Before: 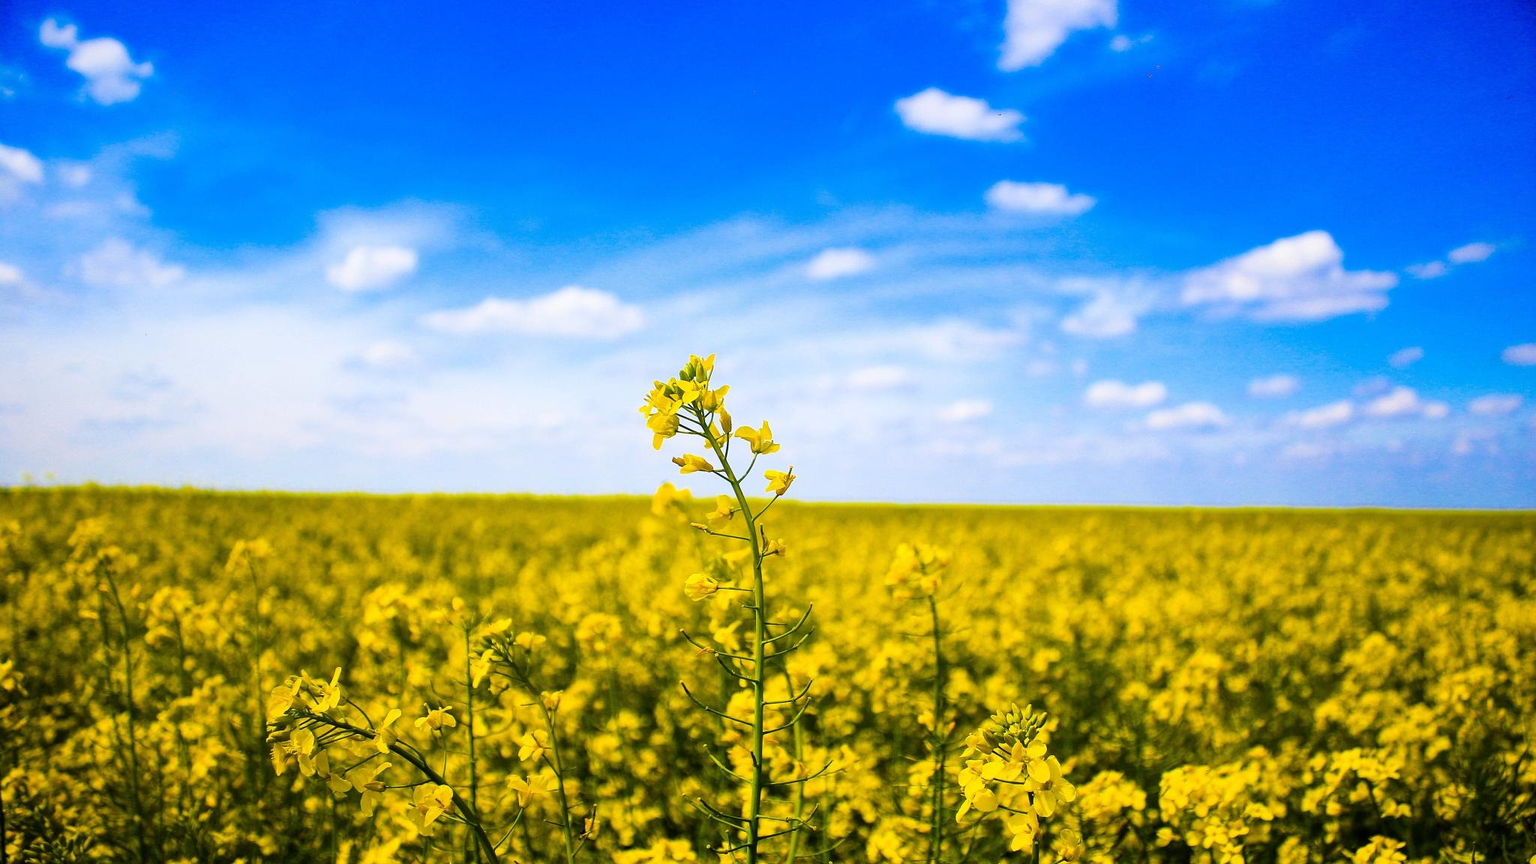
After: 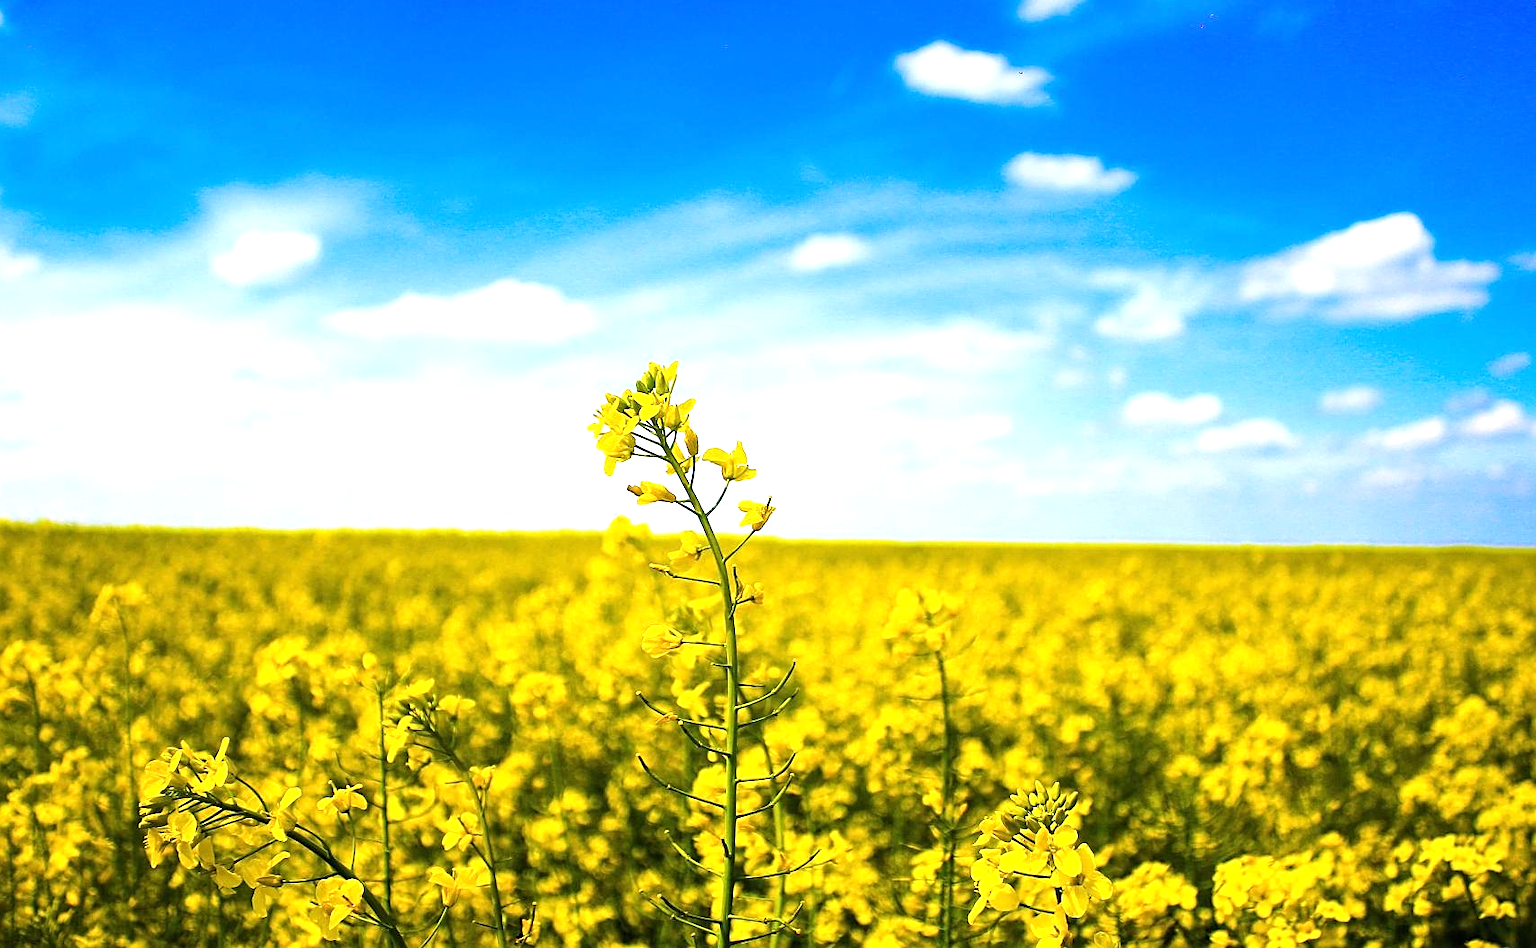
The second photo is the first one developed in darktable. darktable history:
crop: left 9.826%, top 6.291%, right 6.999%, bottom 2.317%
exposure: exposure 0.601 EV, compensate highlight preservation false
sharpen: on, module defaults
